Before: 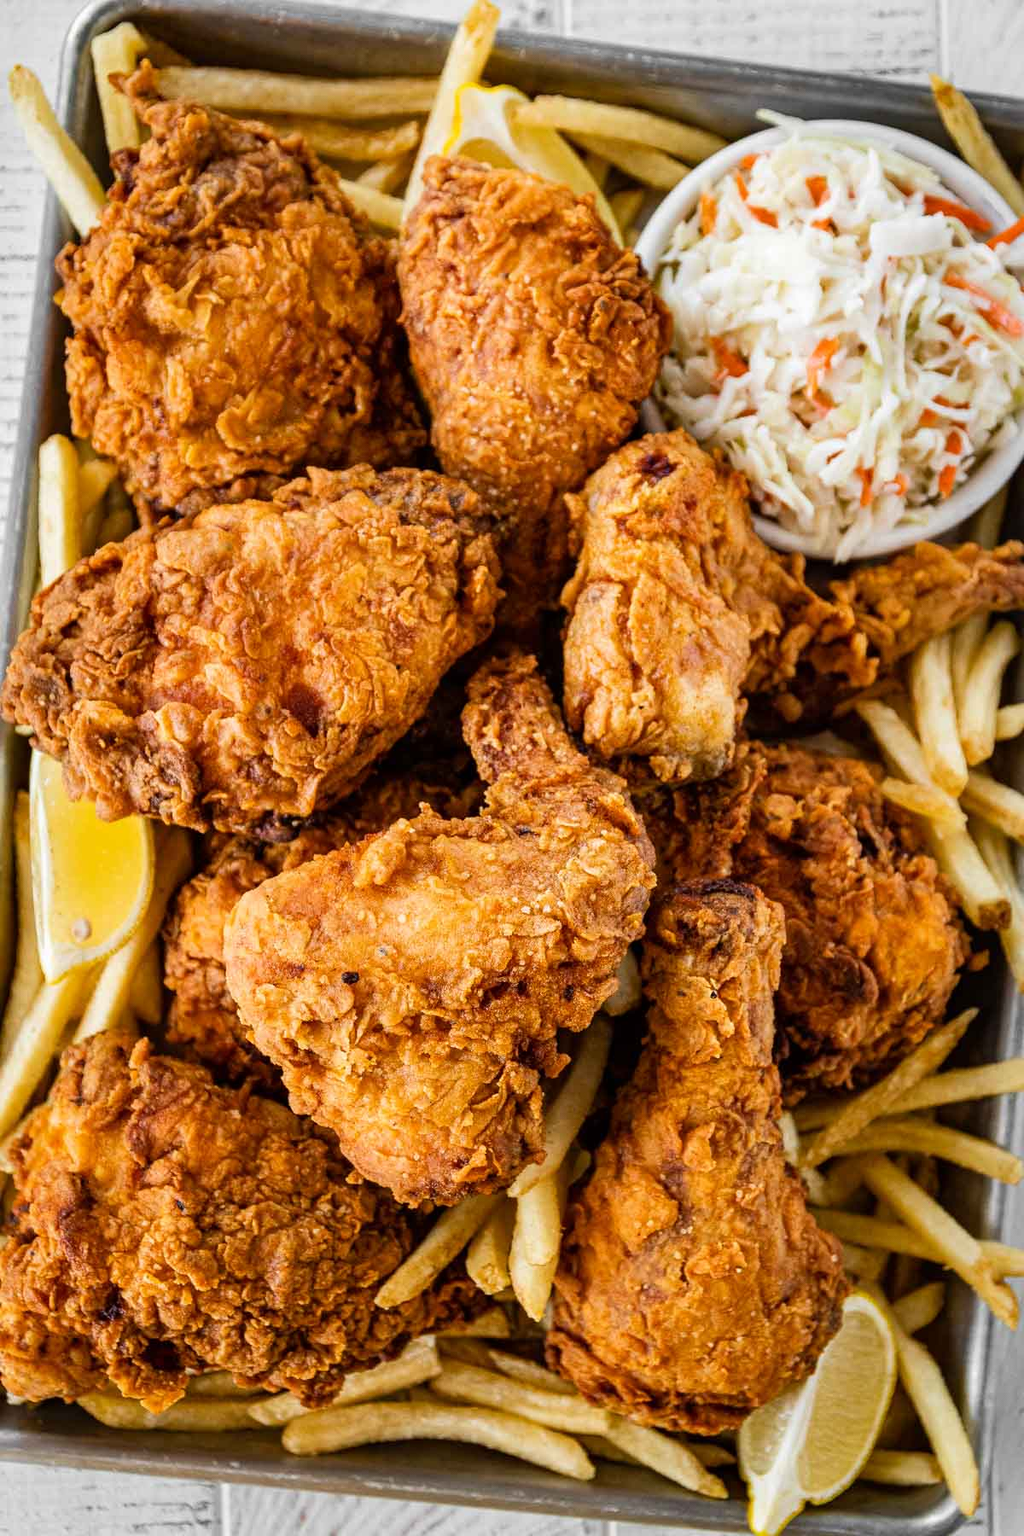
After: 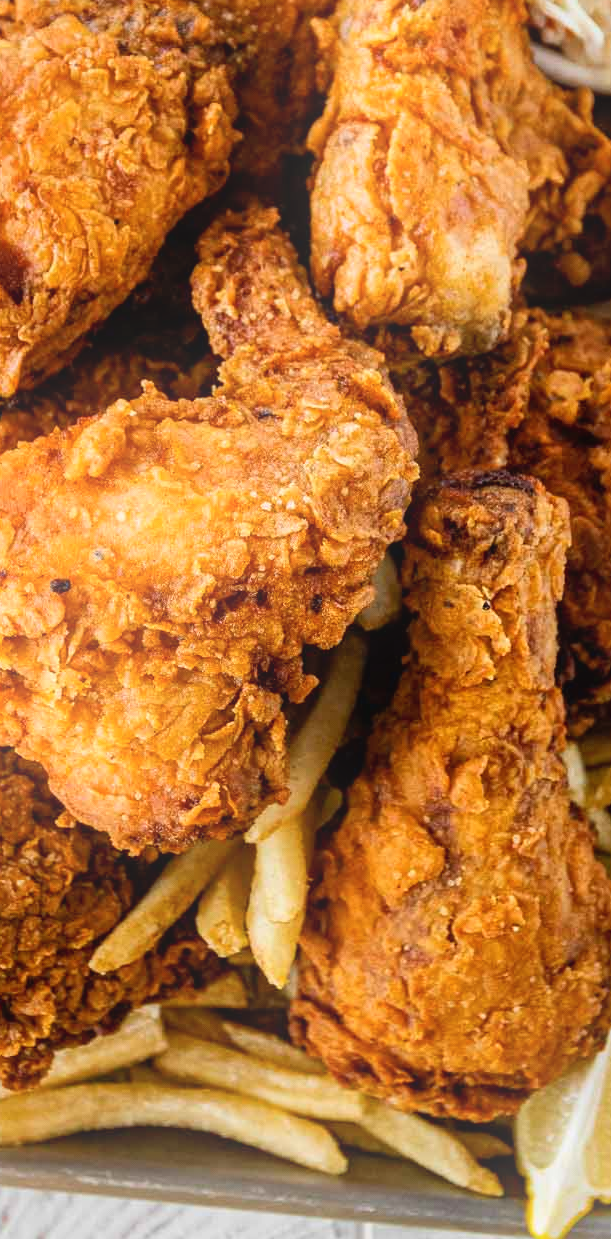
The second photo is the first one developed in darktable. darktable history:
bloom: on, module defaults
crop and rotate: left 29.237%, top 31.152%, right 19.807%
